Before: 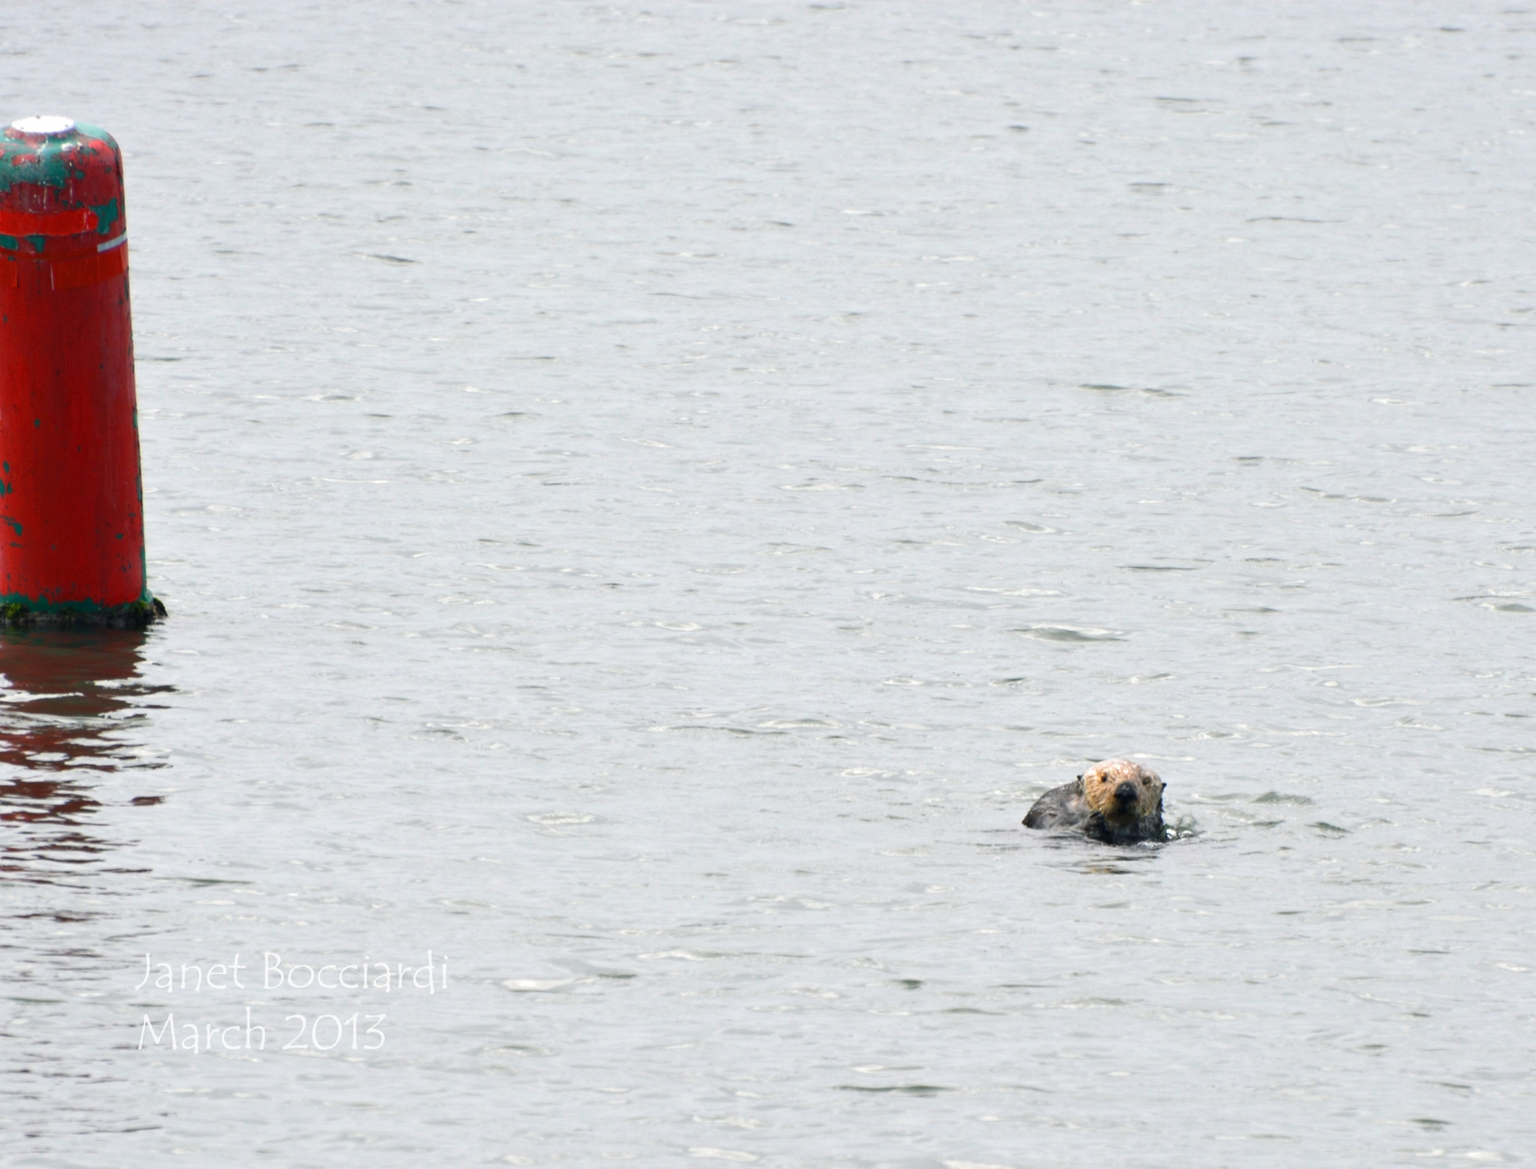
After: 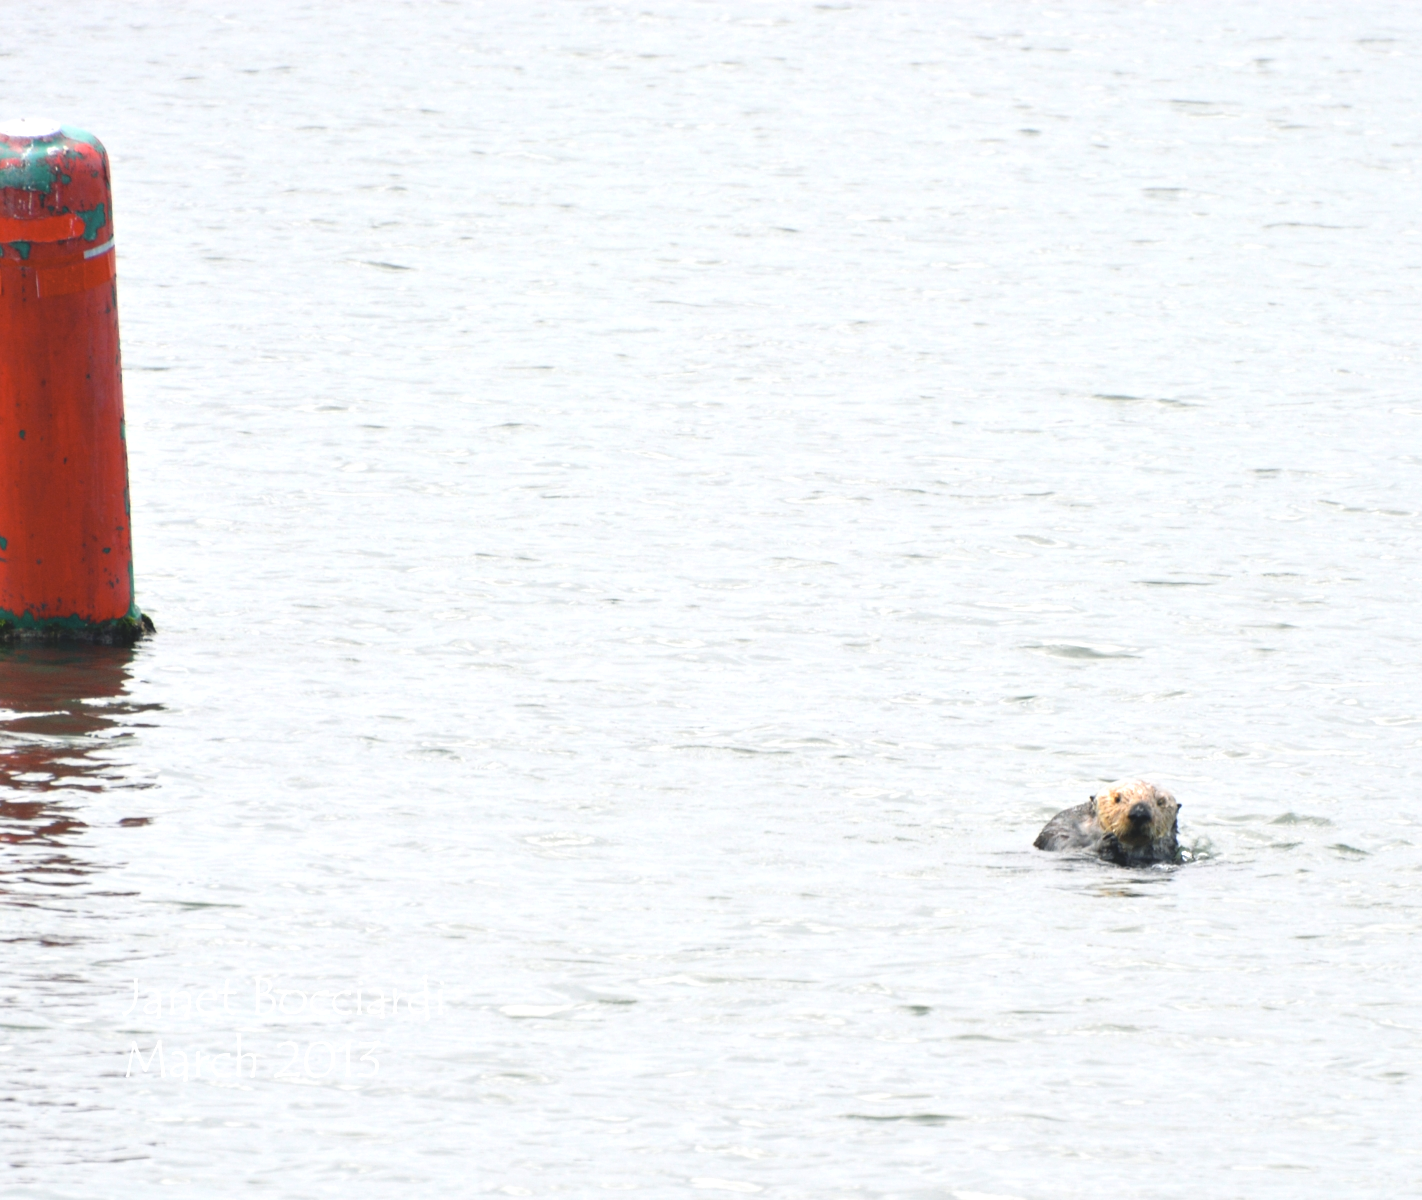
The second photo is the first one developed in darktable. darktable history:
crop and rotate: left 1.071%, right 8.74%
contrast brightness saturation: contrast -0.168, brightness 0.051, saturation -0.129
tone equalizer: -8 EV -0.744 EV, -7 EV -0.679 EV, -6 EV -0.578 EV, -5 EV -0.376 EV, -3 EV 0.38 EV, -2 EV 0.6 EV, -1 EV 0.68 EV, +0 EV 0.746 EV, smoothing 1
